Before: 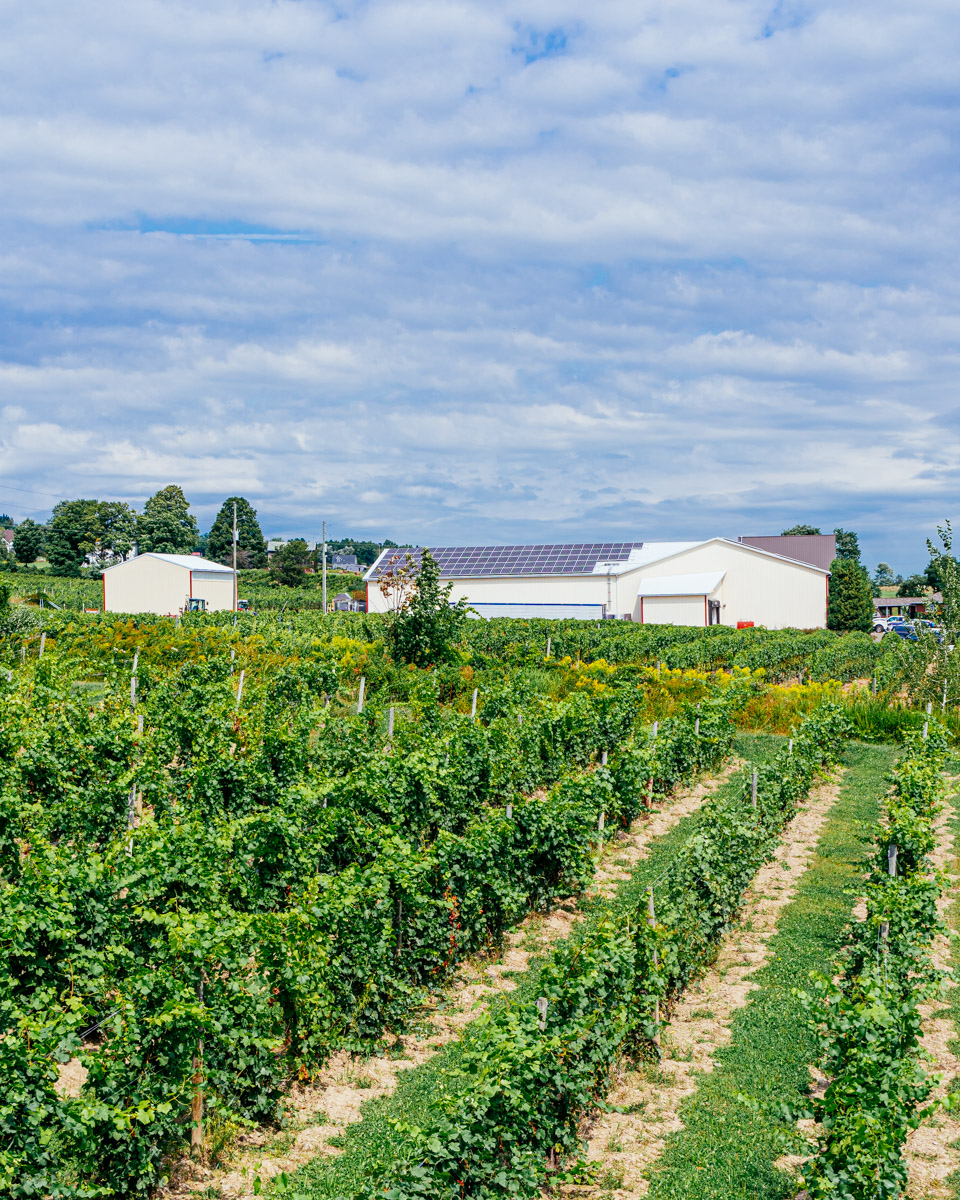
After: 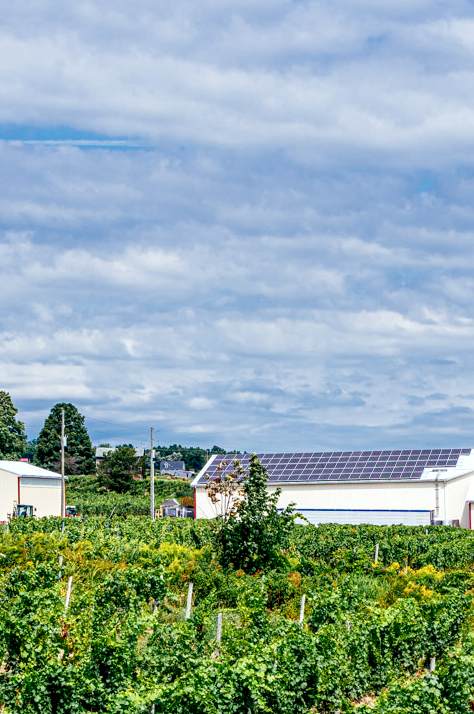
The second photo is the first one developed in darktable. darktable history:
local contrast: detail 134%, midtone range 0.748
crop: left 17.935%, top 7.844%, right 32.678%, bottom 32.596%
